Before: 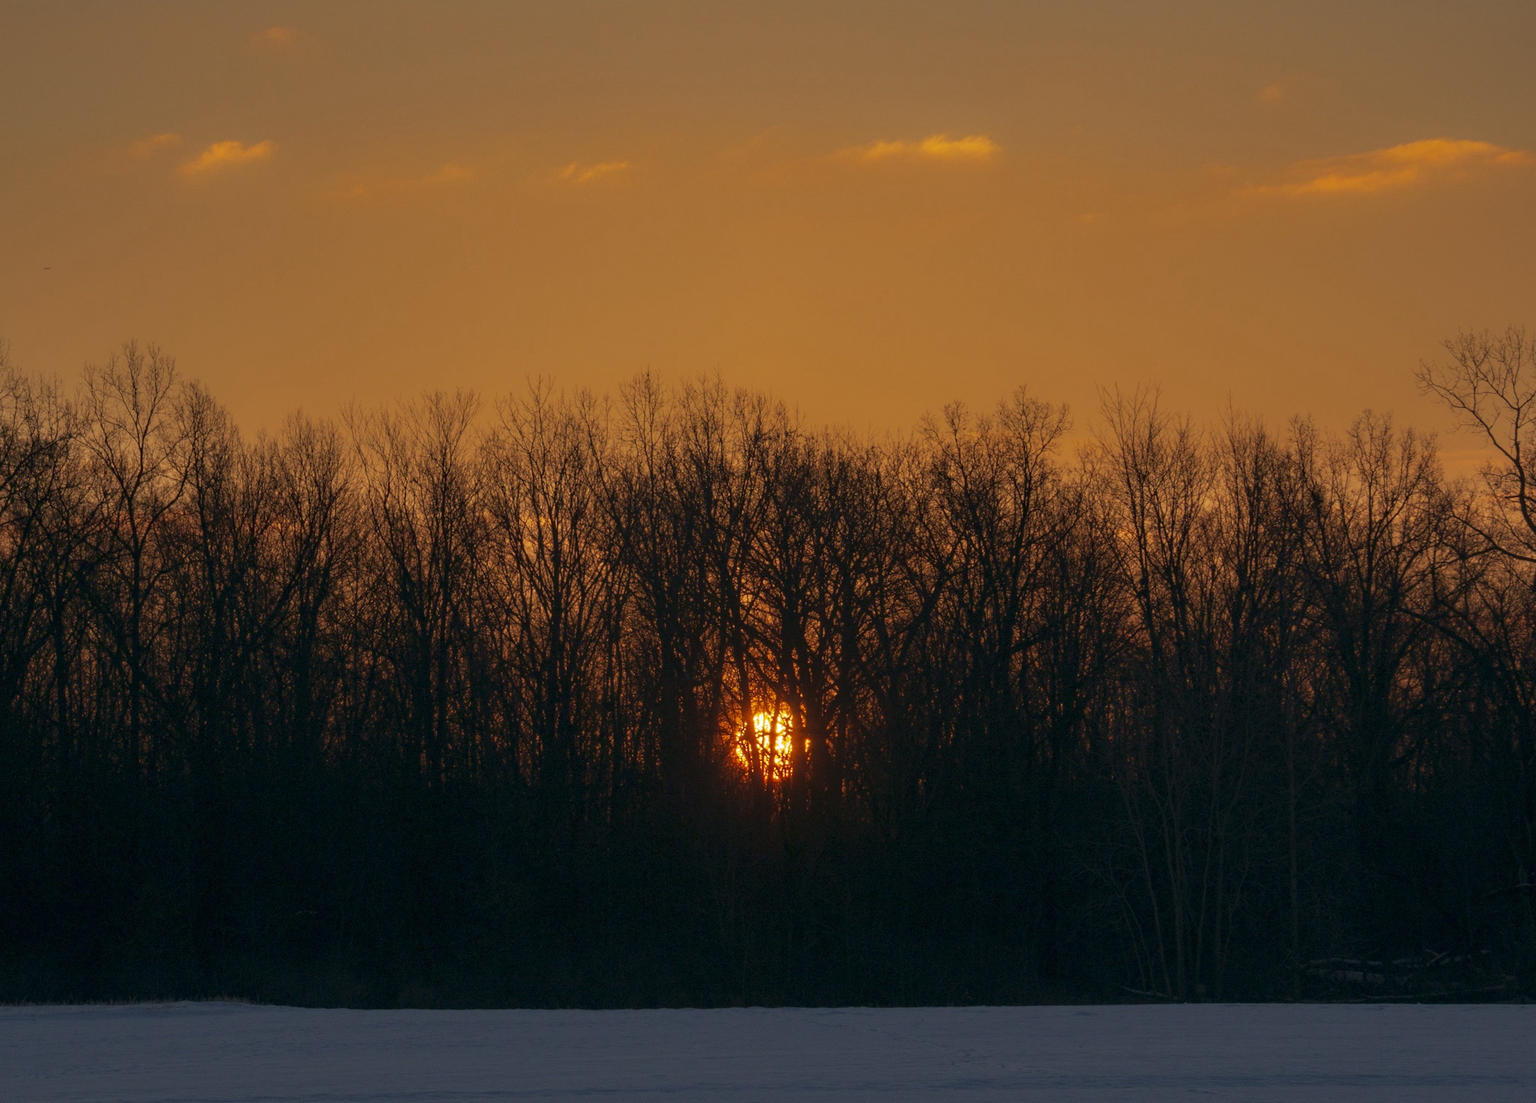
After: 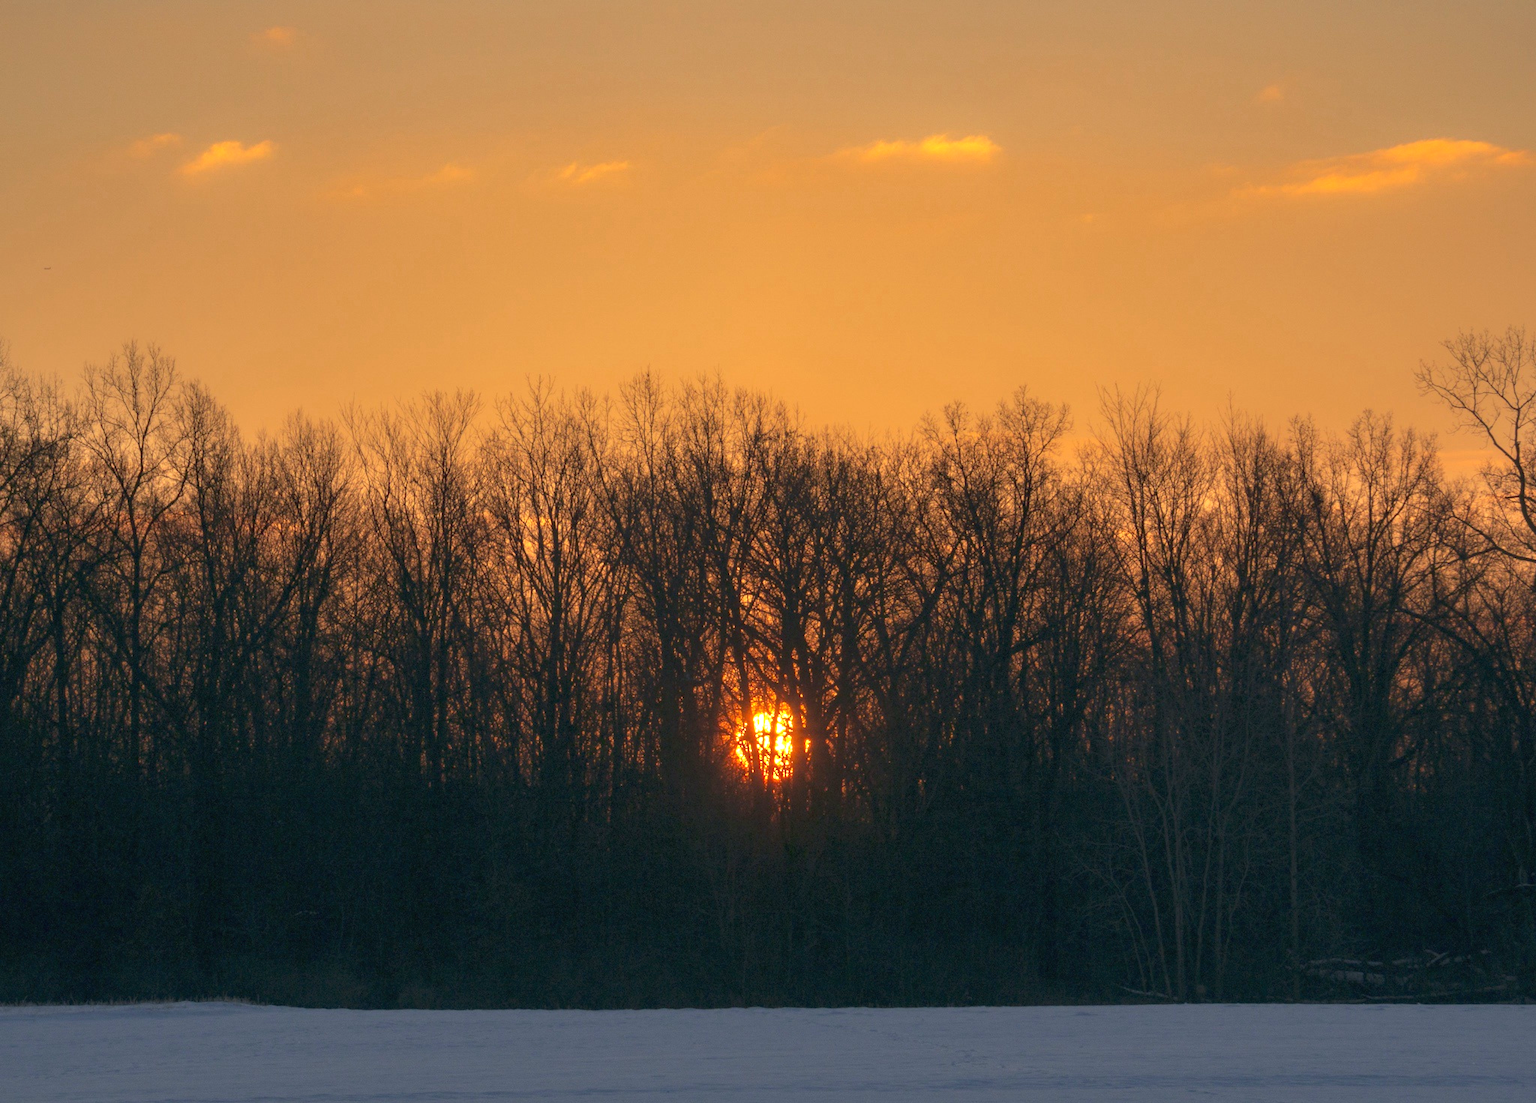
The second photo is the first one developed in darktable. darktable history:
exposure: black level correction 0, exposure 1.096 EV, compensate exposure bias true, compensate highlight preservation false
contrast equalizer: octaves 7, y [[0.5 ×4, 0.483, 0.43], [0.5 ×6], [0.5 ×6], [0 ×6], [0 ×6]]
shadows and highlights: shadows 25.07, highlights -23.89
